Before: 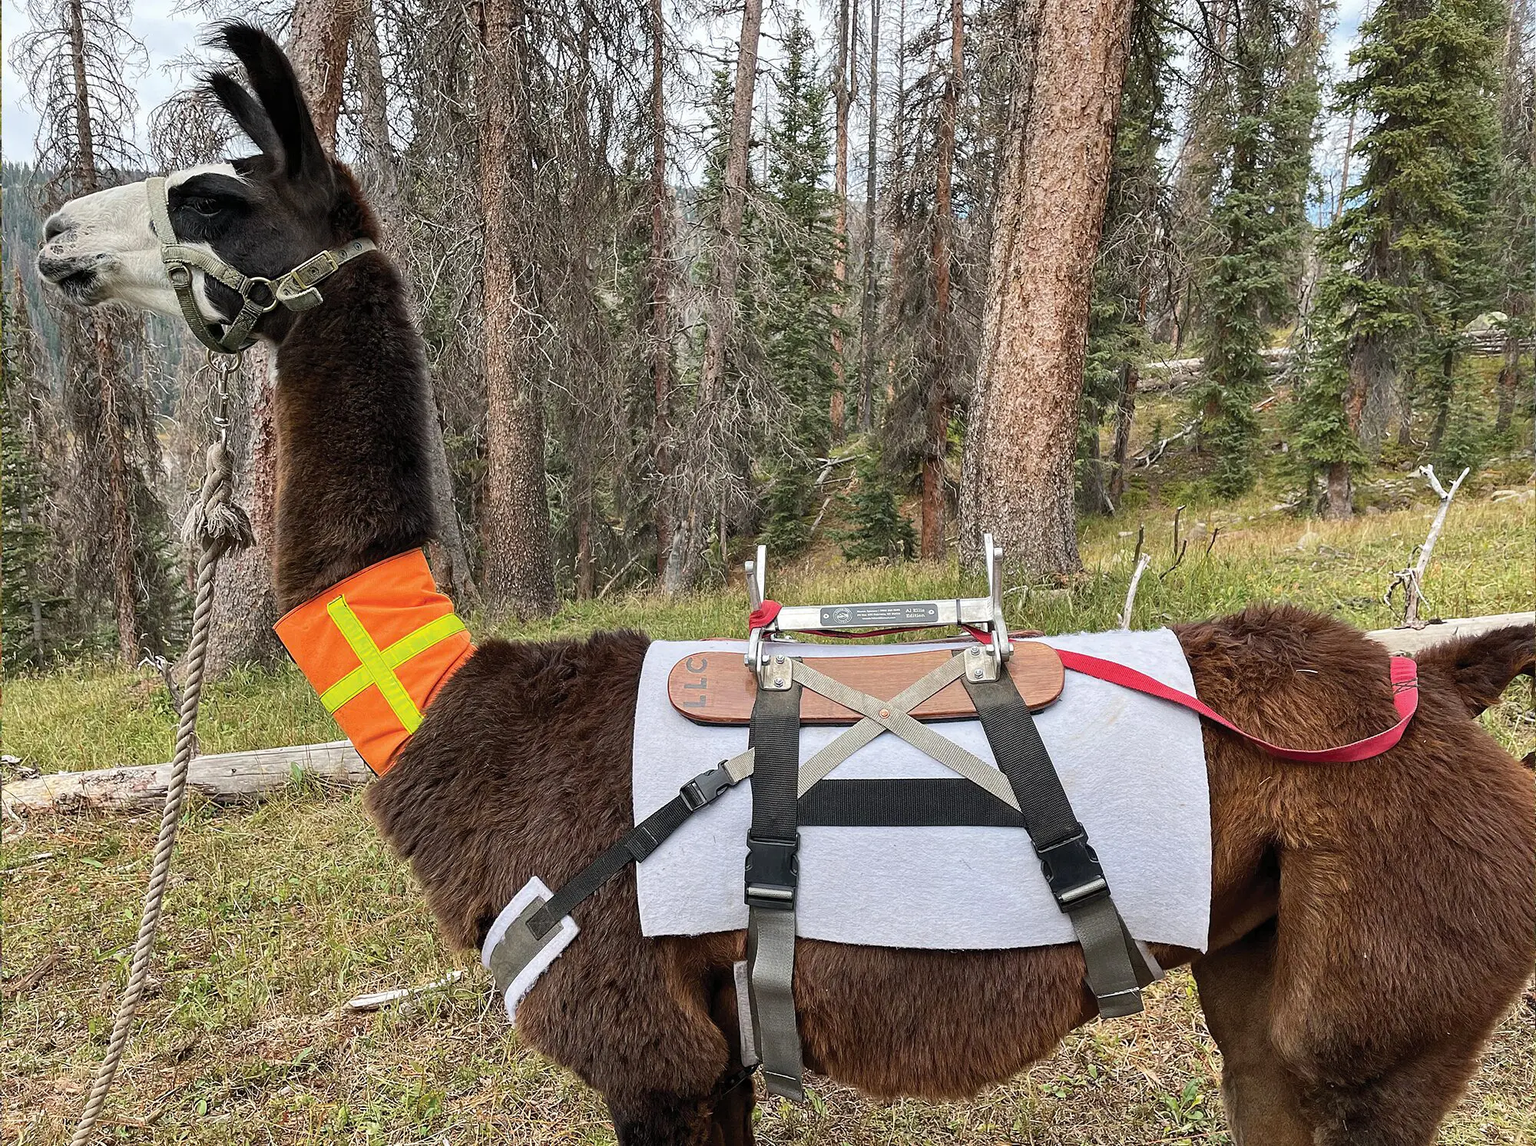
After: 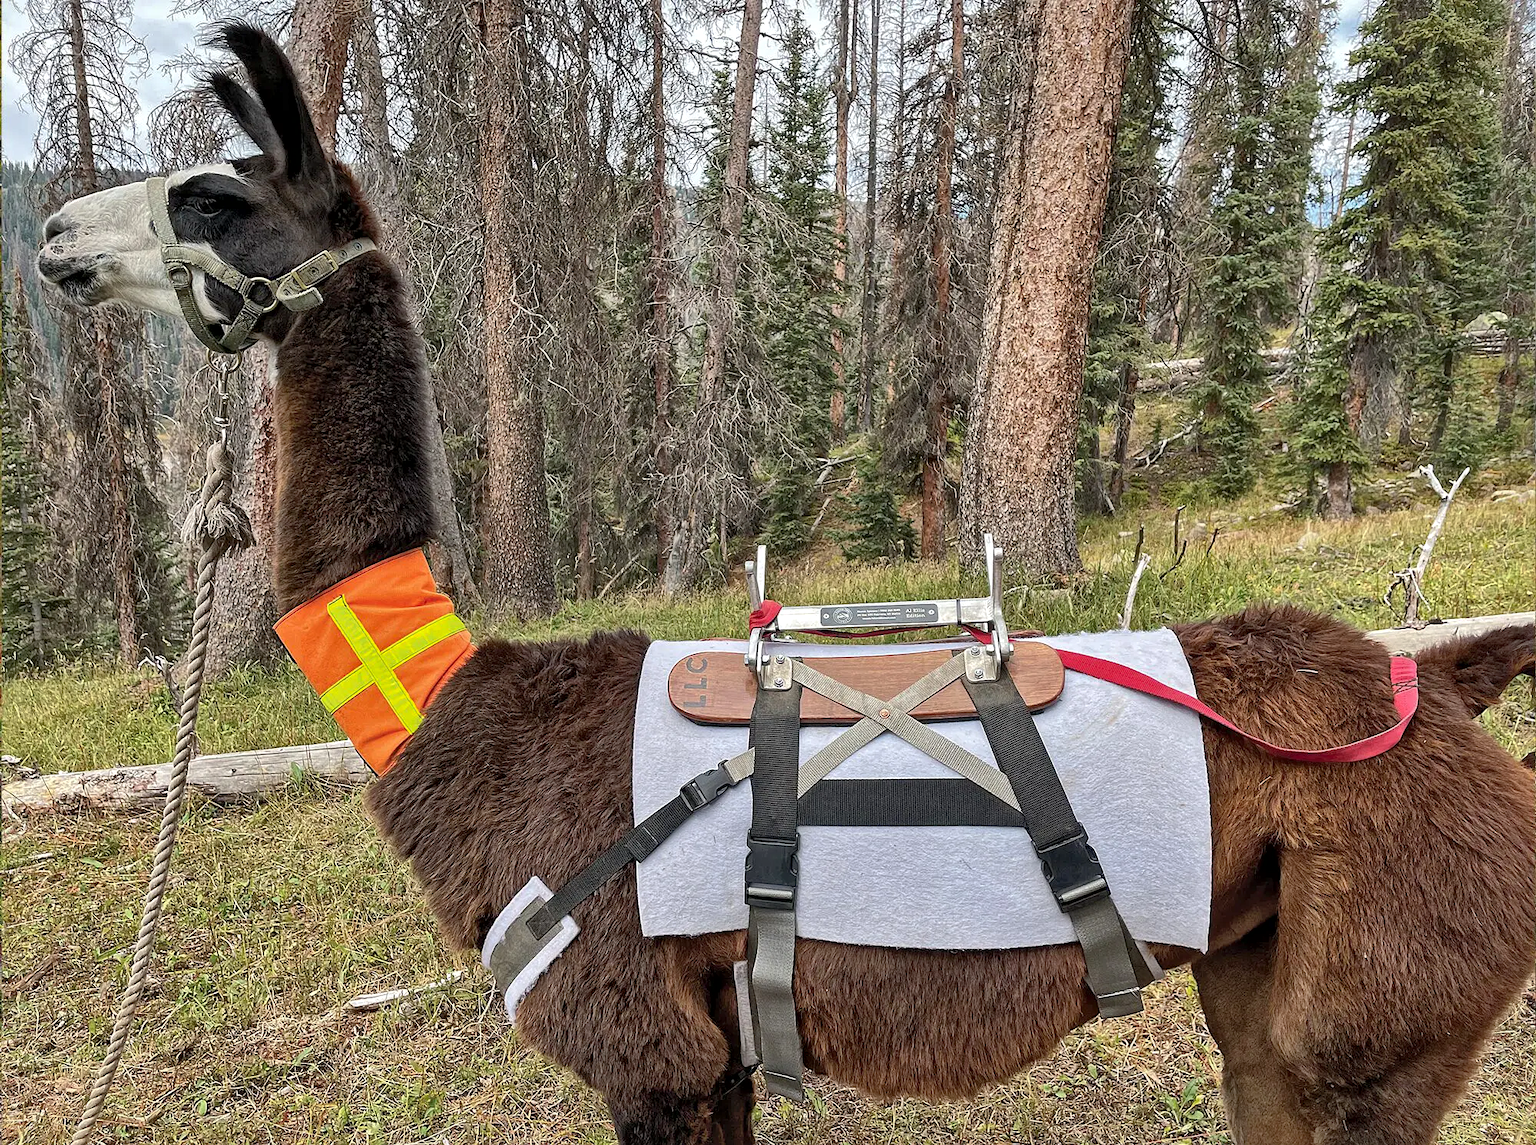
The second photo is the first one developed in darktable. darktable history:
shadows and highlights: on, module defaults
local contrast: mode bilateral grid, contrast 21, coarseness 20, detail 150%, midtone range 0.2
